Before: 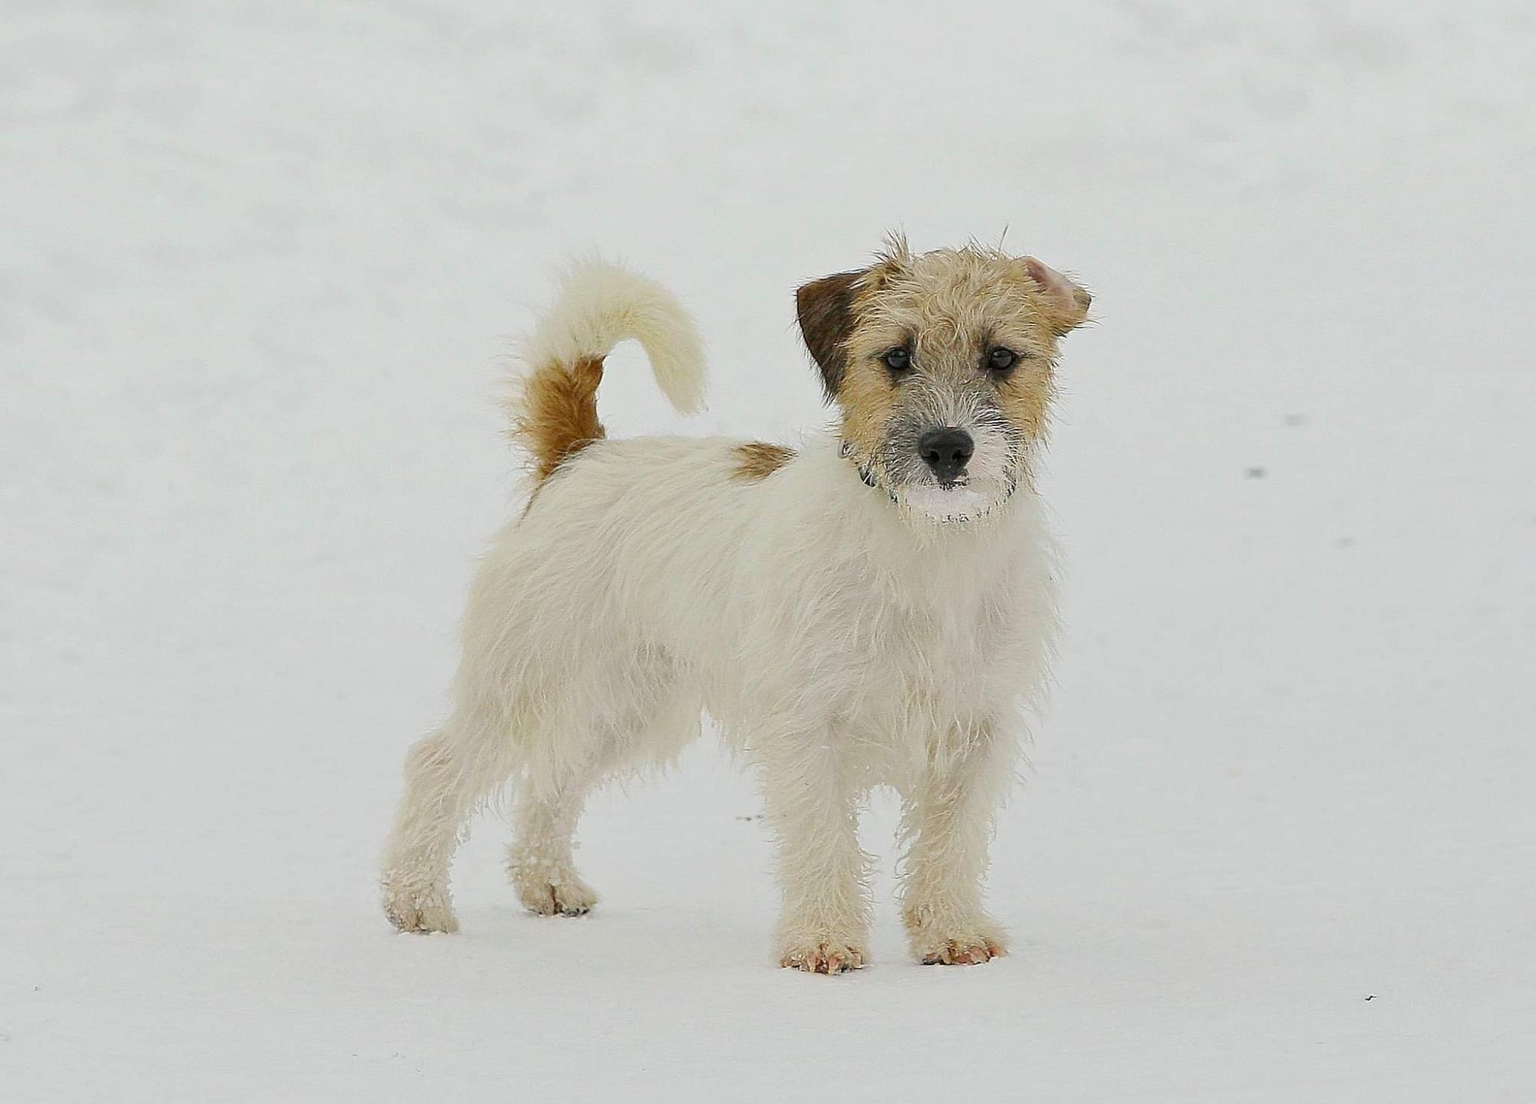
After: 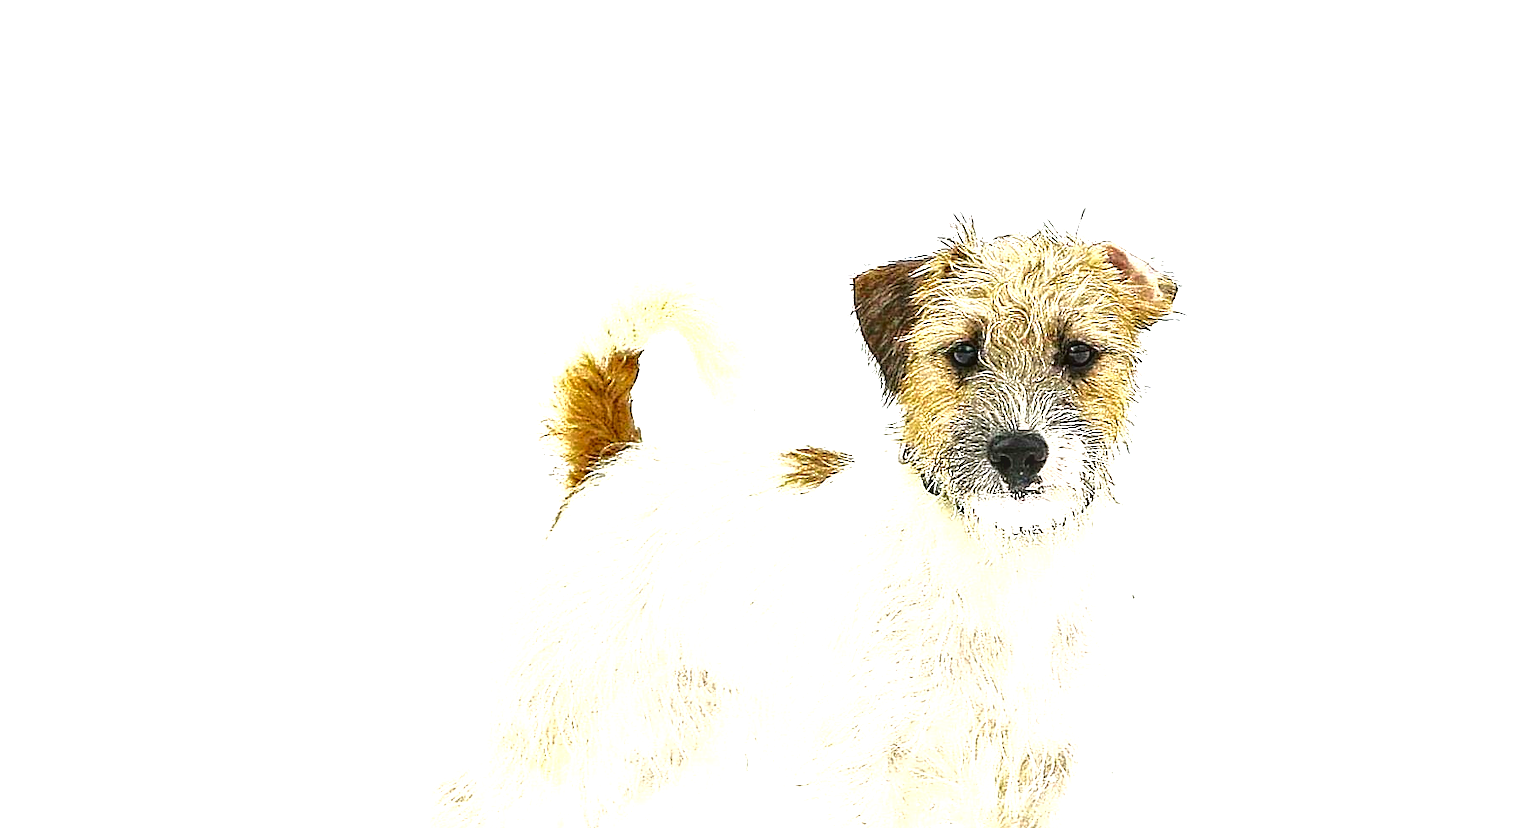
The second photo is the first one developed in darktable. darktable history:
contrast brightness saturation: brightness -0.213, saturation 0.077
crop: left 1.51%, top 3.432%, right 7.749%, bottom 28.484%
shadows and highlights: shadows -20.3, white point adjustment -2.15, highlights -34.96
haze removal: compatibility mode true, adaptive false
tone equalizer: -8 EV -0.403 EV, -7 EV -0.364 EV, -6 EV -0.325 EV, -5 EV -0.188 EV, -3 EV 0.244 EV, -2 EV 0.312 EV, -1 EV 0.406 EV, +0 EV 0.399 EV, edges refinement/feathering 500, mask exposure compensation -1.57 EV, preserve details no
sharpen: on, module defaults
exposure: black level correction 0, exposure 1.296 EV, compensate highlight preservation false
local contrast: on, module defaults
